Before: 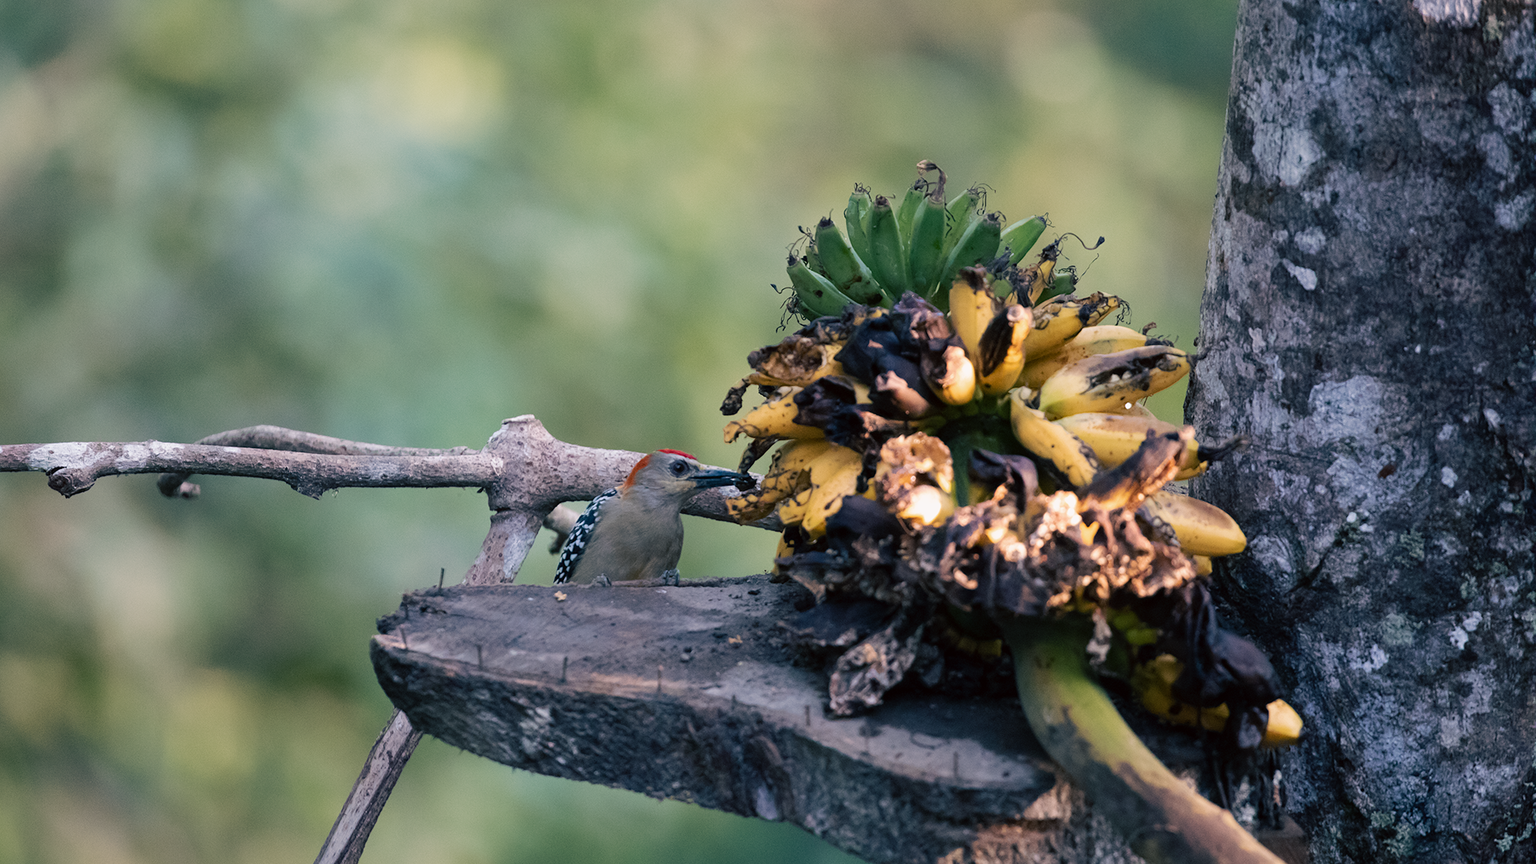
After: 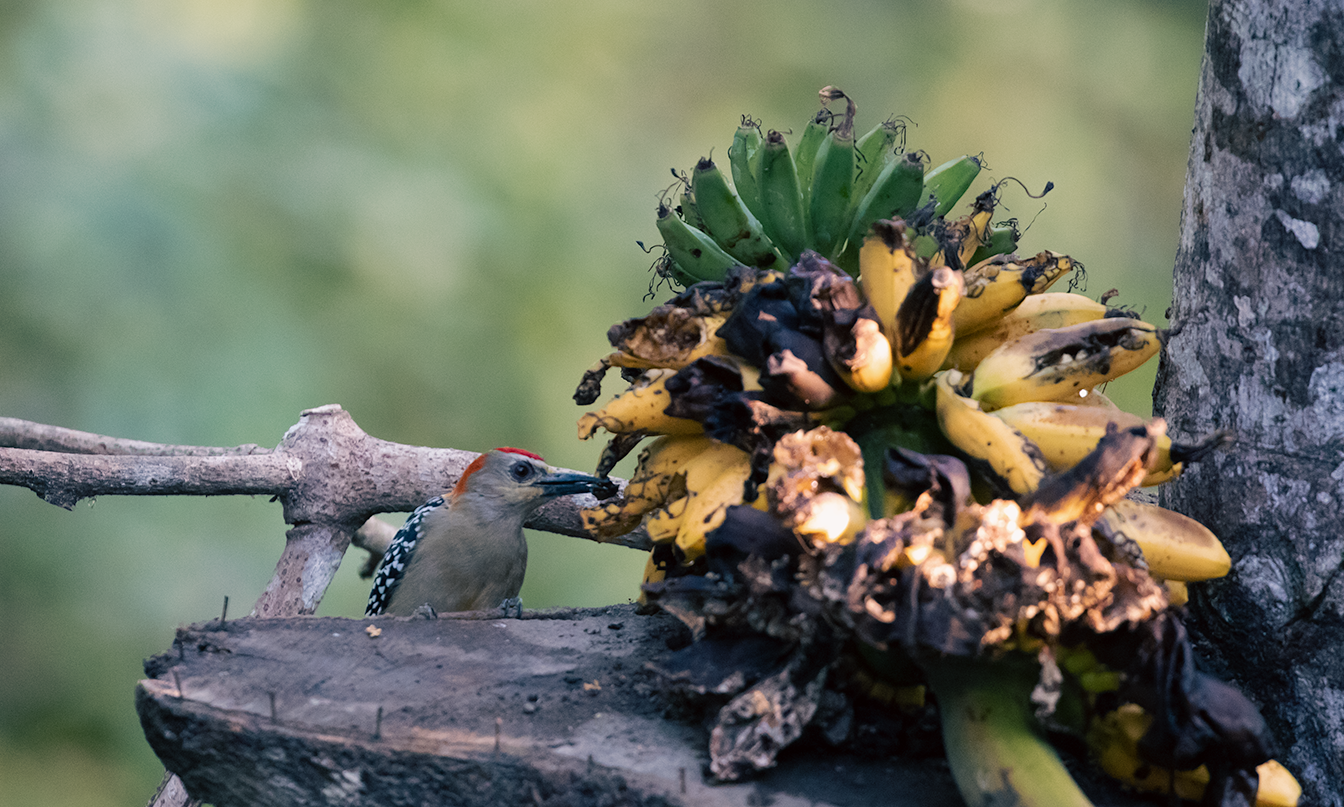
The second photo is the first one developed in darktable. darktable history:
crop and rotate: left 17.061%, top 10.642%, right 12.916%, bottom 14.598%
